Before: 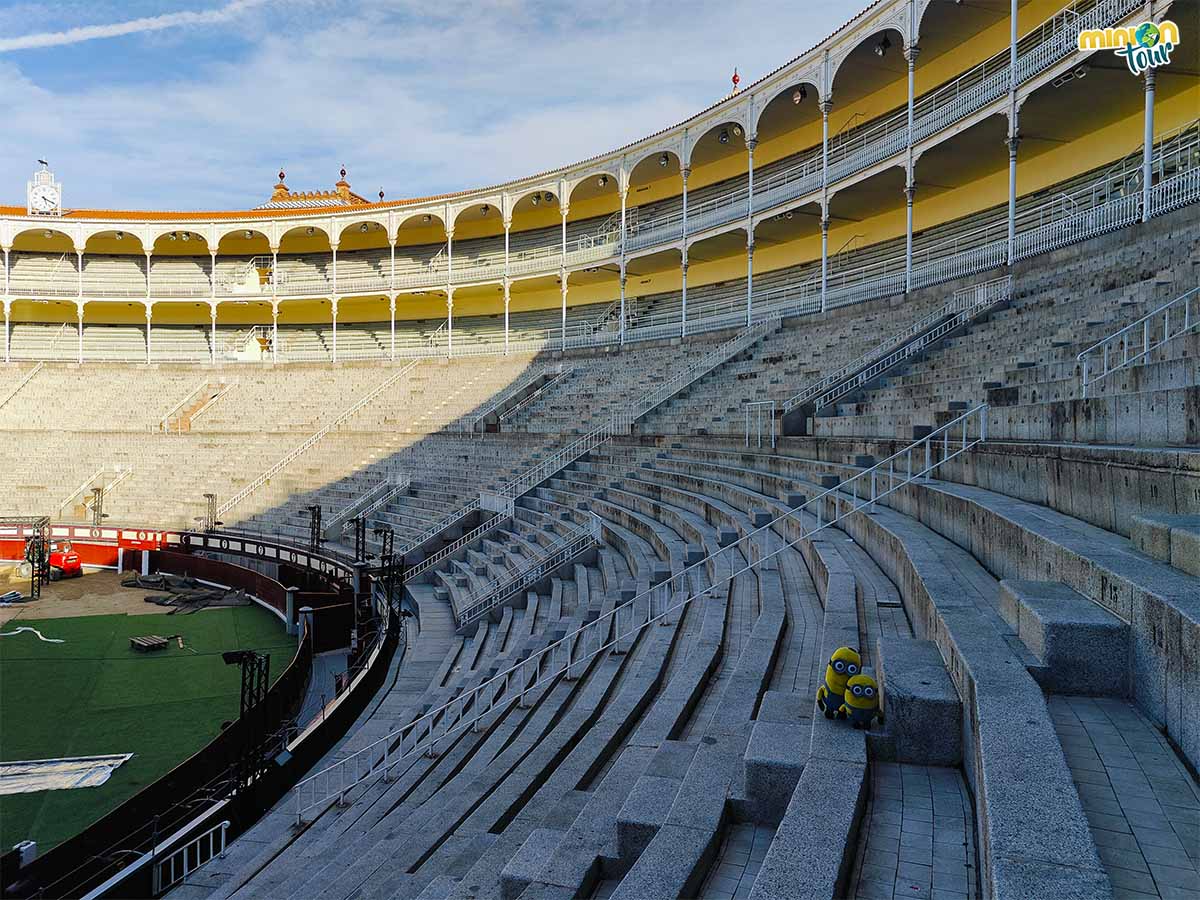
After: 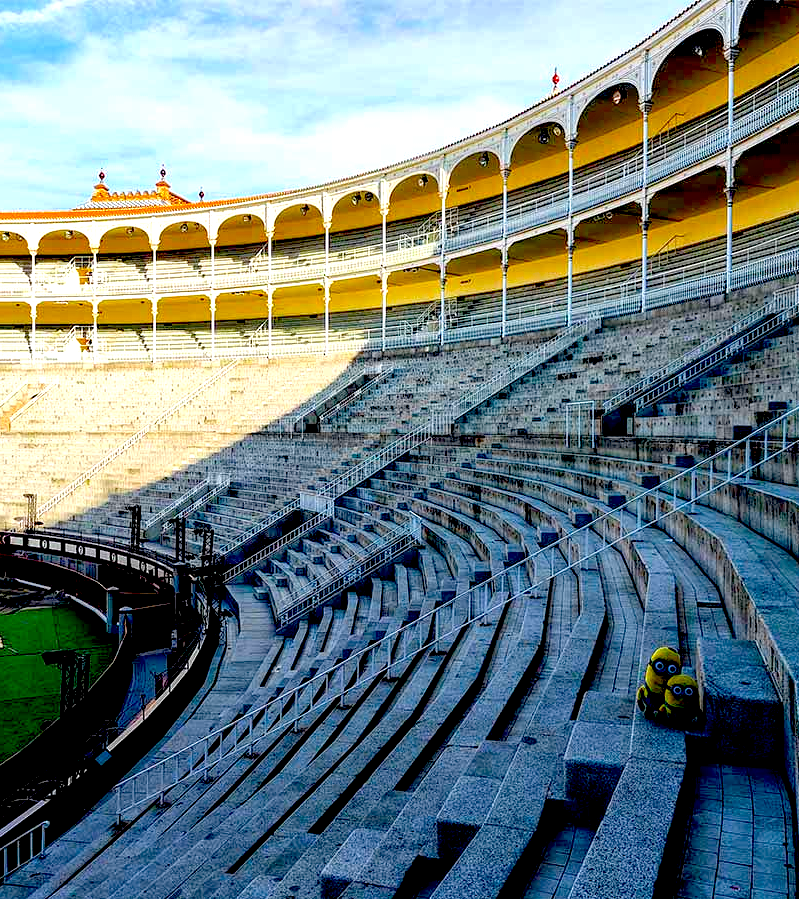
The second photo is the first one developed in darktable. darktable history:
crop and rotate: left 15.055%, right 18.278%
local contrast: on, module defaults
tone equalizer: on, module defaults
exposure: black level correction 0.035, exposure 0.9 EV, compensate highlight preservation false
